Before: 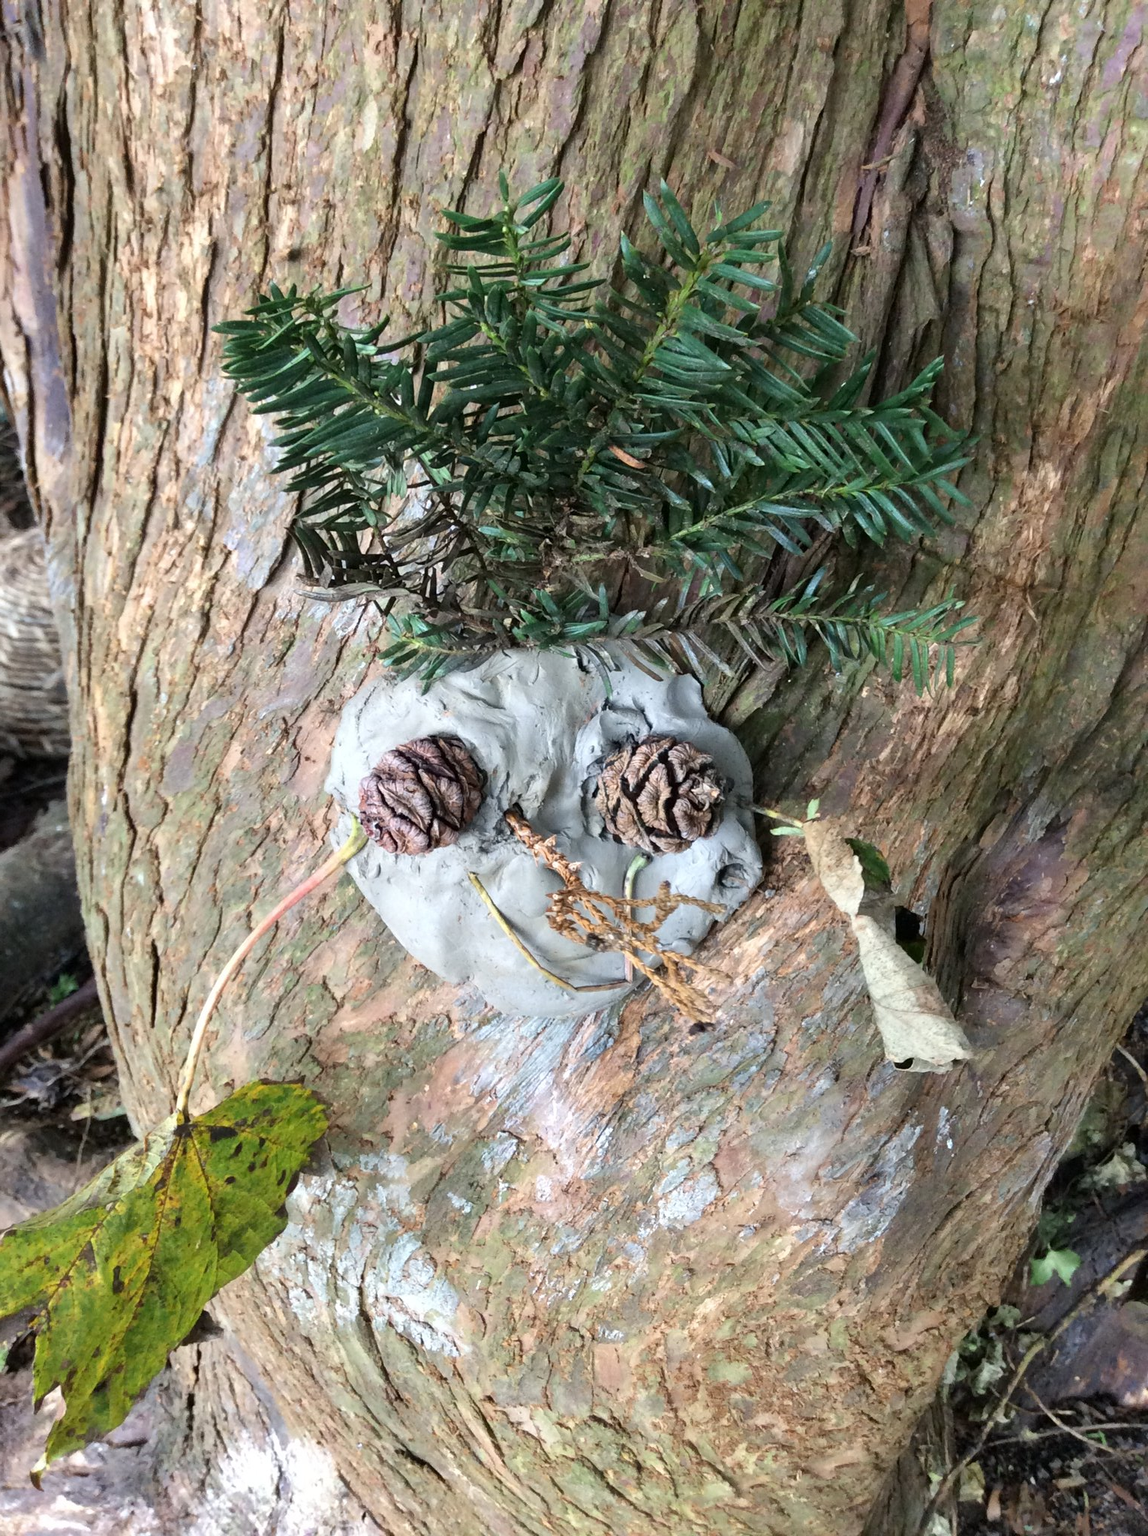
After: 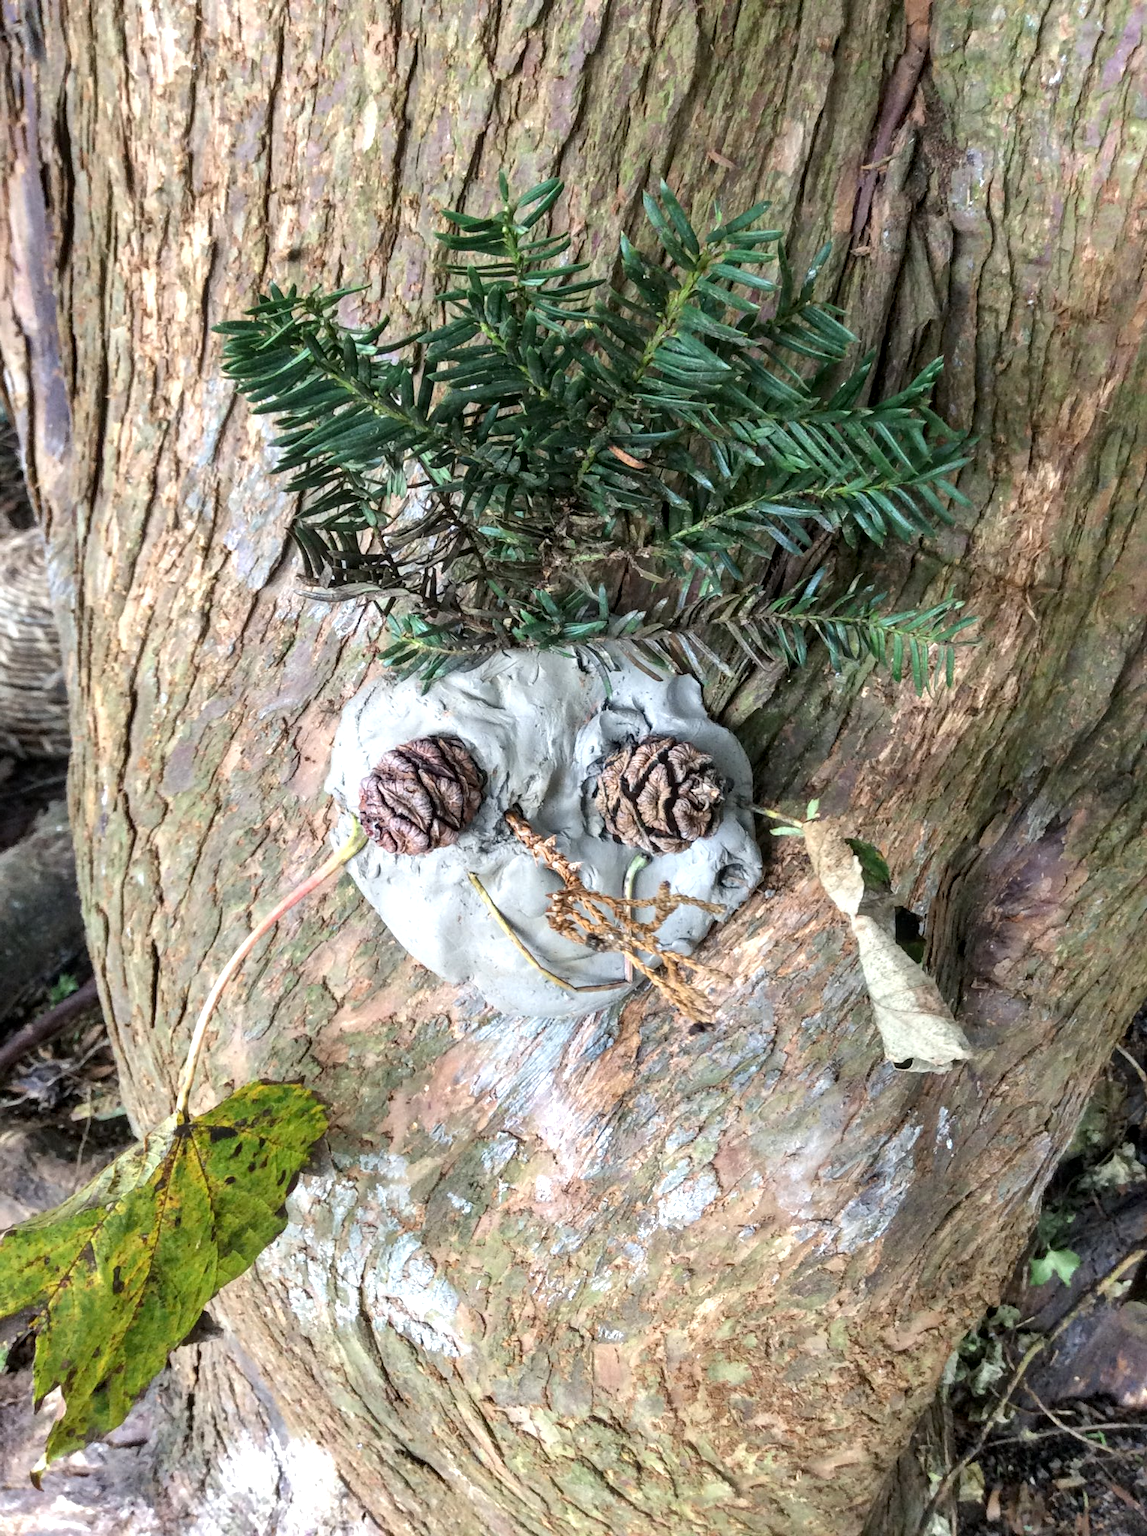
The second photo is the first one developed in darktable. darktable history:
exposure: exposure 0.2 EV, compensate highlight preservation false
local contrast: on, module defaults
